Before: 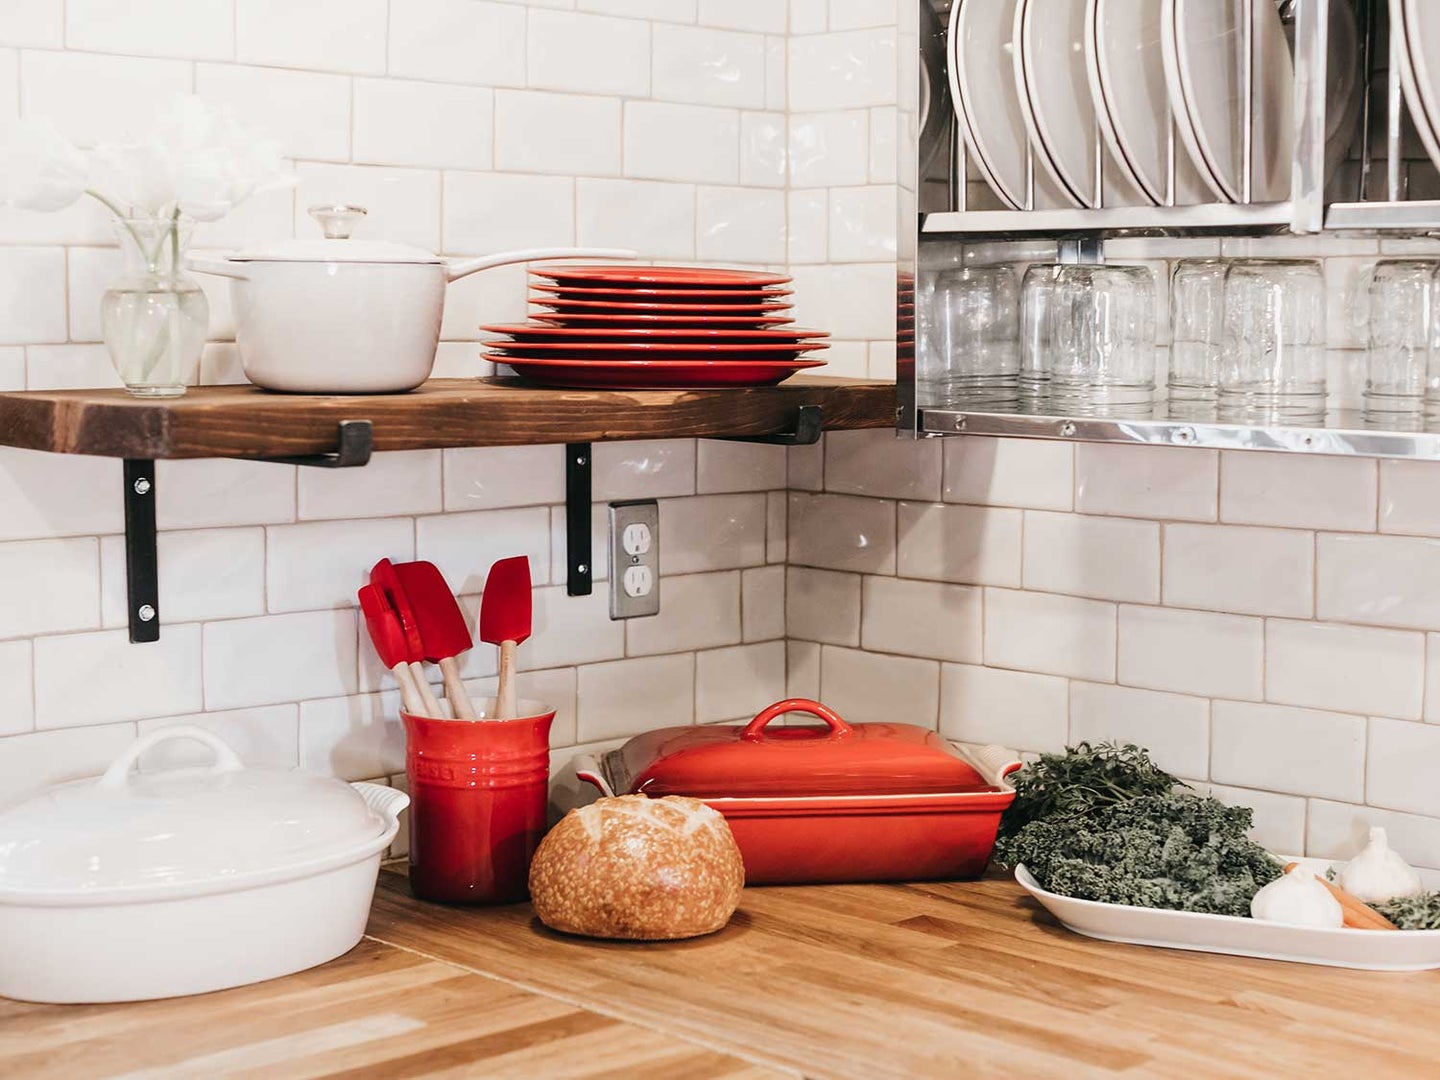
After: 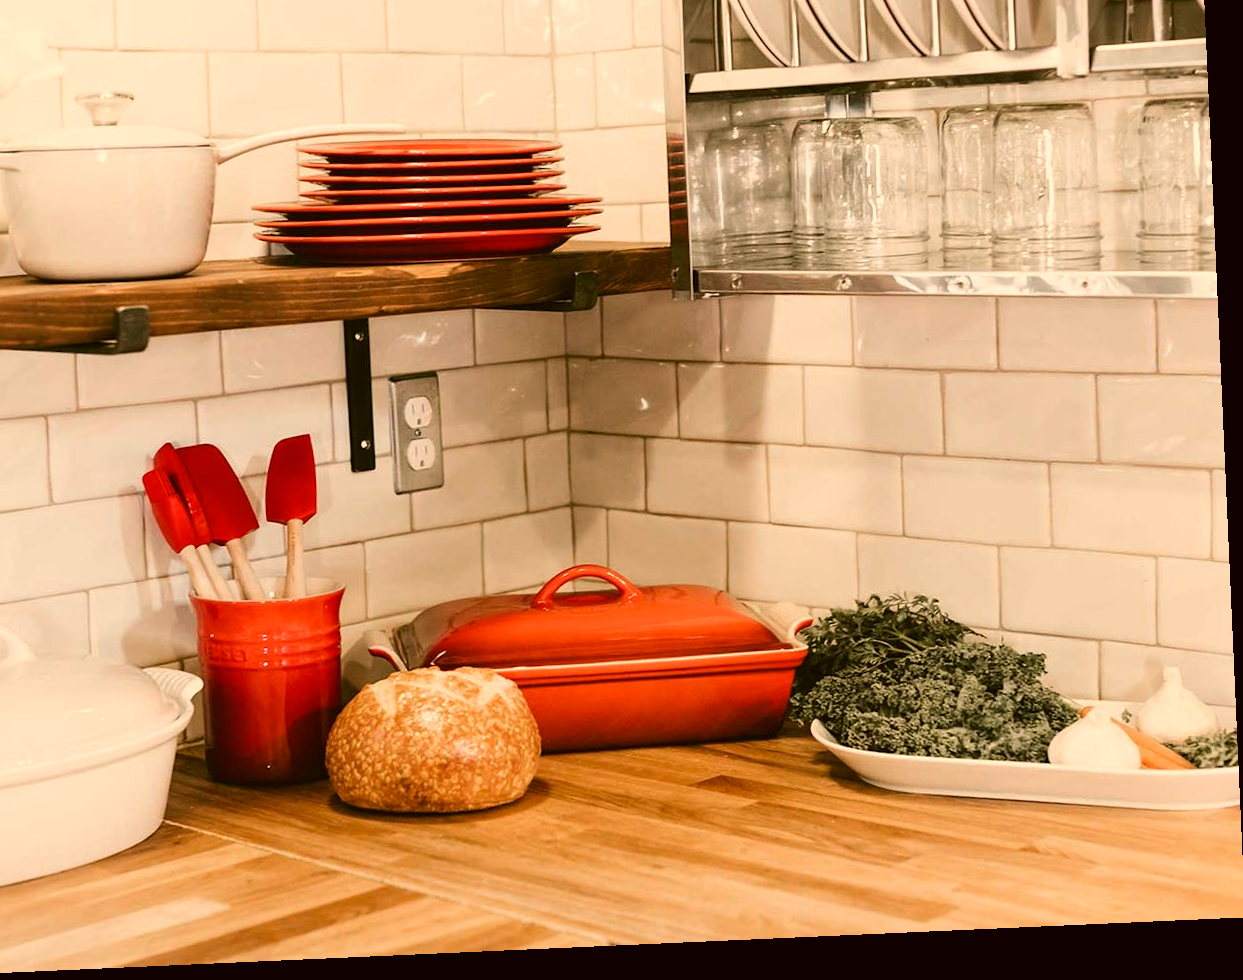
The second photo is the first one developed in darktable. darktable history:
rotate and perspective: rotation -2.56°, automatic cropping off
crop: left 16.315%, top 14.246%
tone equalizer: on, module defaults
white balance: red 1.127, blue 0.943
color correction: highlights a* -1.43, highlights b* 10.12, shadows a* 0.395, shadows b* 19.35
